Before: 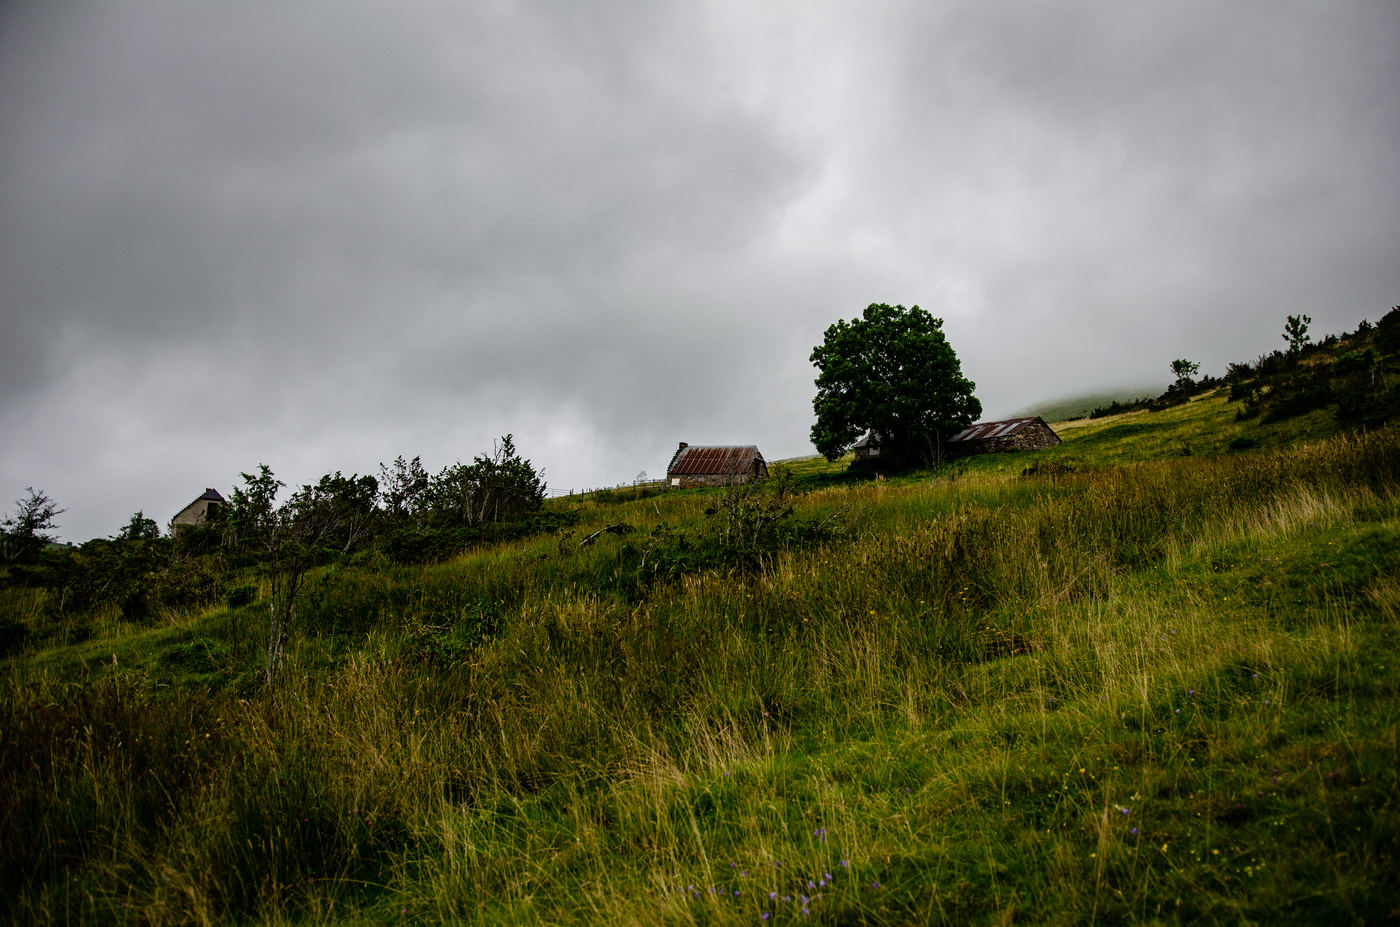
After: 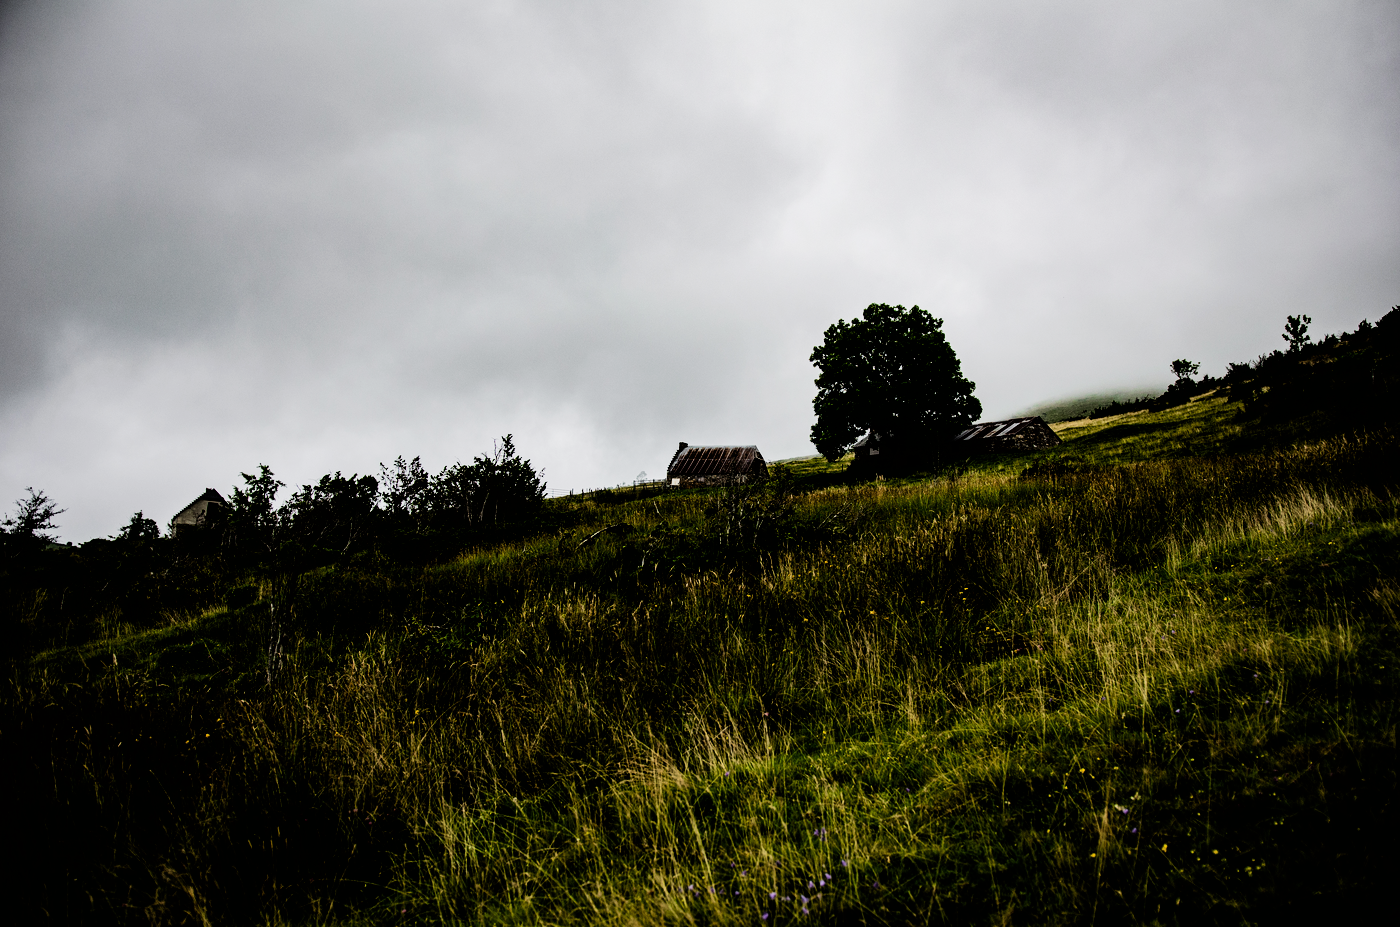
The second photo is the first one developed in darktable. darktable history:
filmic rgb: black relative exposure -5 EV, hardness 2.88, contrast 1.3, highlights saturation mix -30%
tone equalizer: -8 EV -0.75 EV, -7 EV -0.7 EV, -6 EV -0.6 EV, -5 EV -0.4 EV, -3 EV 0.4 EV, -2 EV 0.6 EV, -1 EV 0.7 EV, +0 EV 0.75 EV, edges refinement/feathering 500, mask exposure compensation -1.57 EV, preserve details no
